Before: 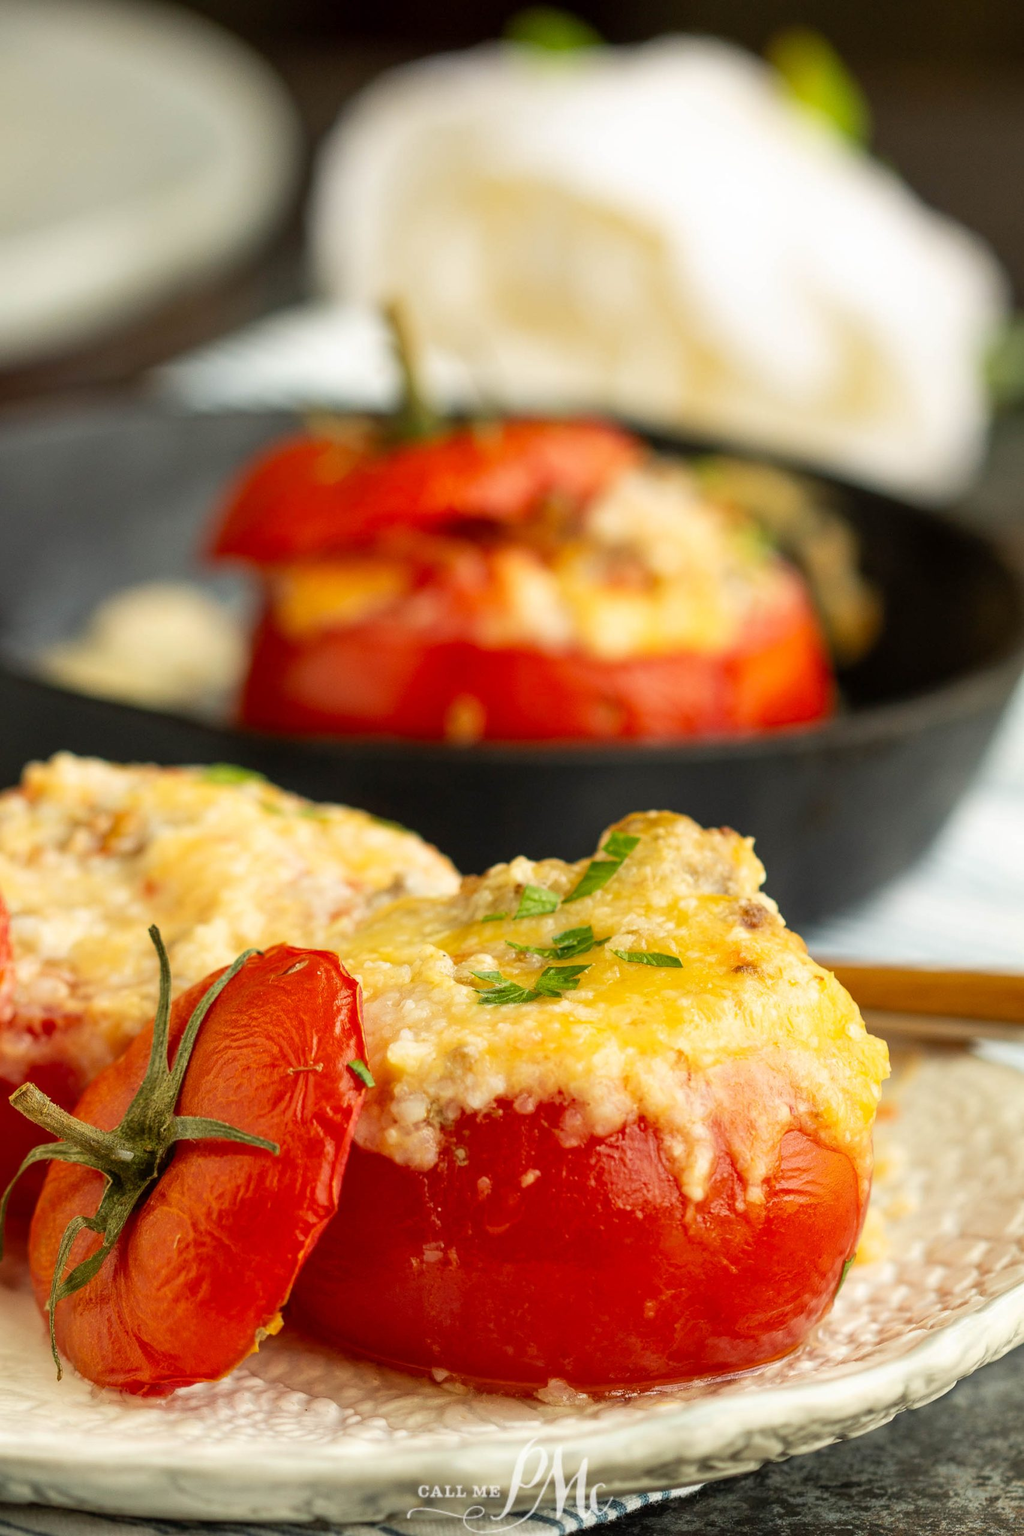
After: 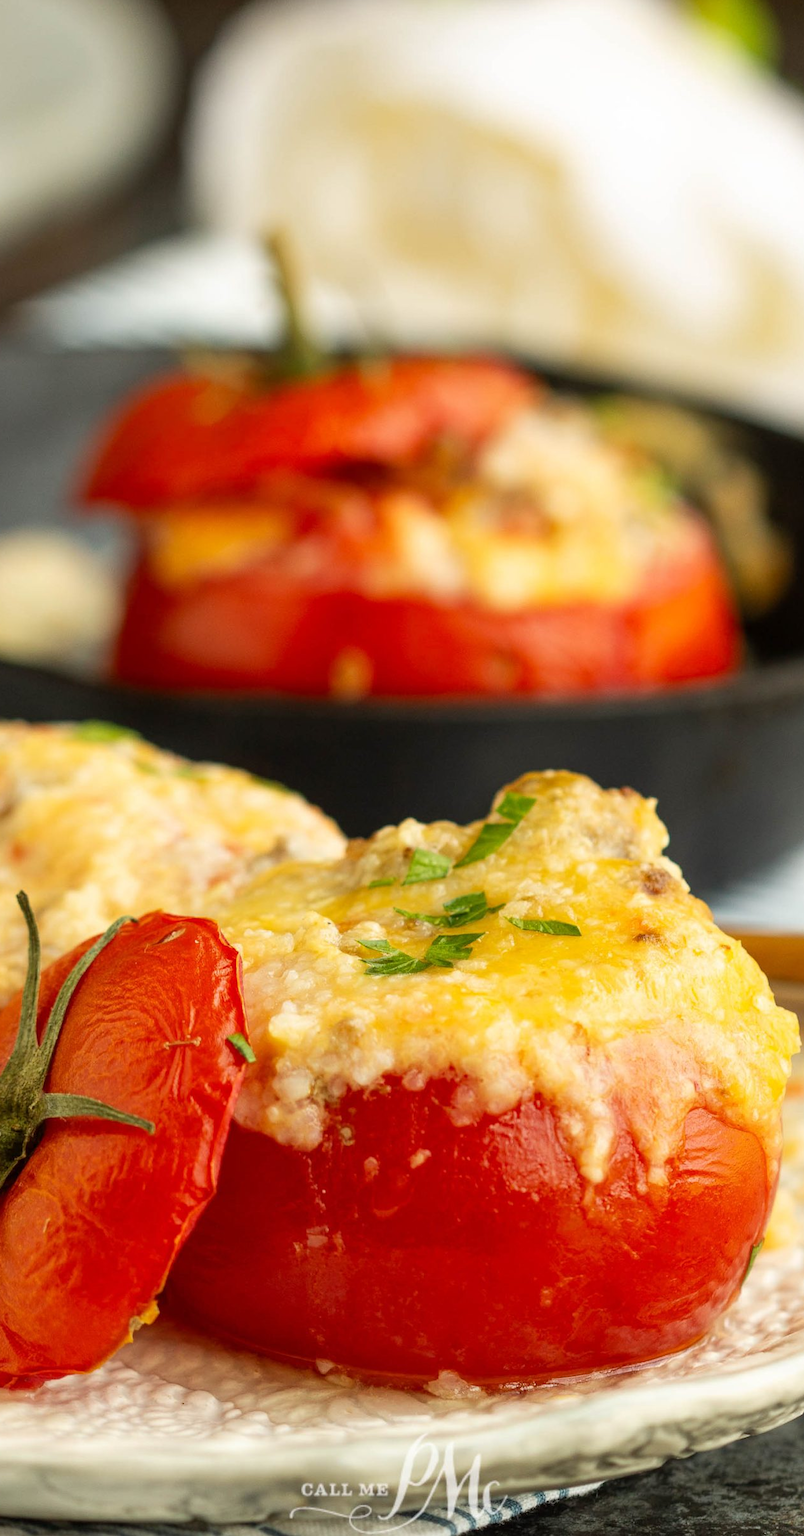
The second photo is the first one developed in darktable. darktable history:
crop and rotate: left 13.049%, top 5.385%, right 12.583%
